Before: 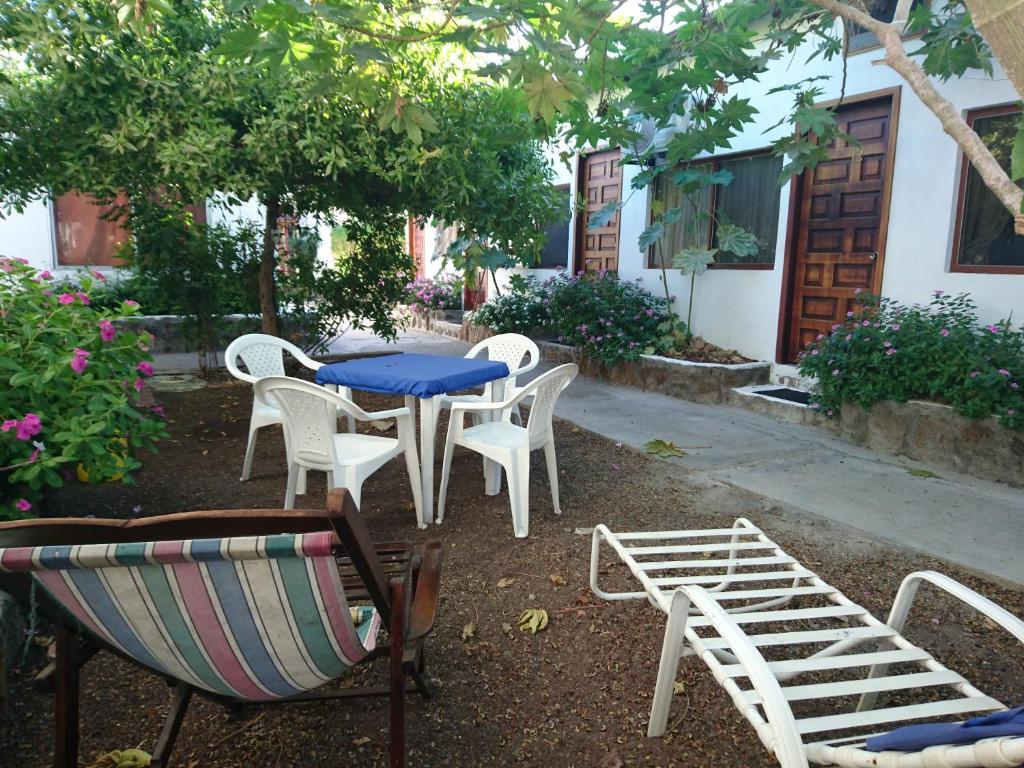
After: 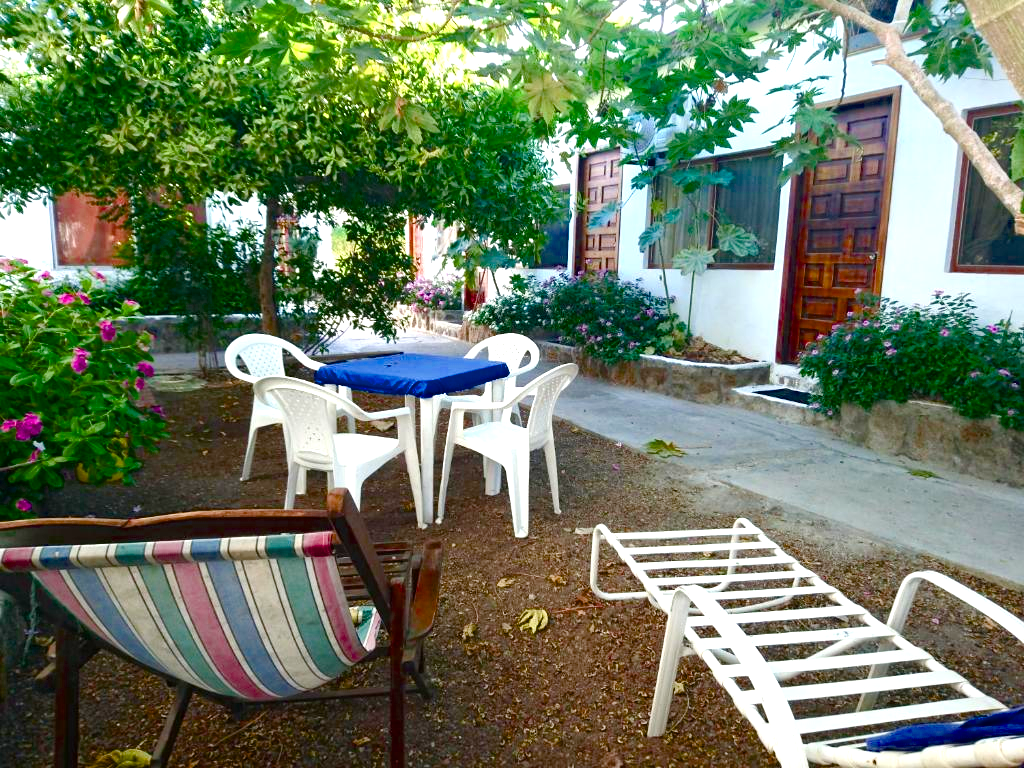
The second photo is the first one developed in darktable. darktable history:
color balance rgb: perceptual saturation grading › global saturation 24.5%, perceptual saturation grading › highlights -23.998%, perceptual saturation grading › mid-tones 23.681%, perceptual saturation grading › shadows 39.131%, global vibrance 16.05%, saturation formula JzAzBz (2021)
exposure: exposure 0.672 EV, compensate highlight preservation false
